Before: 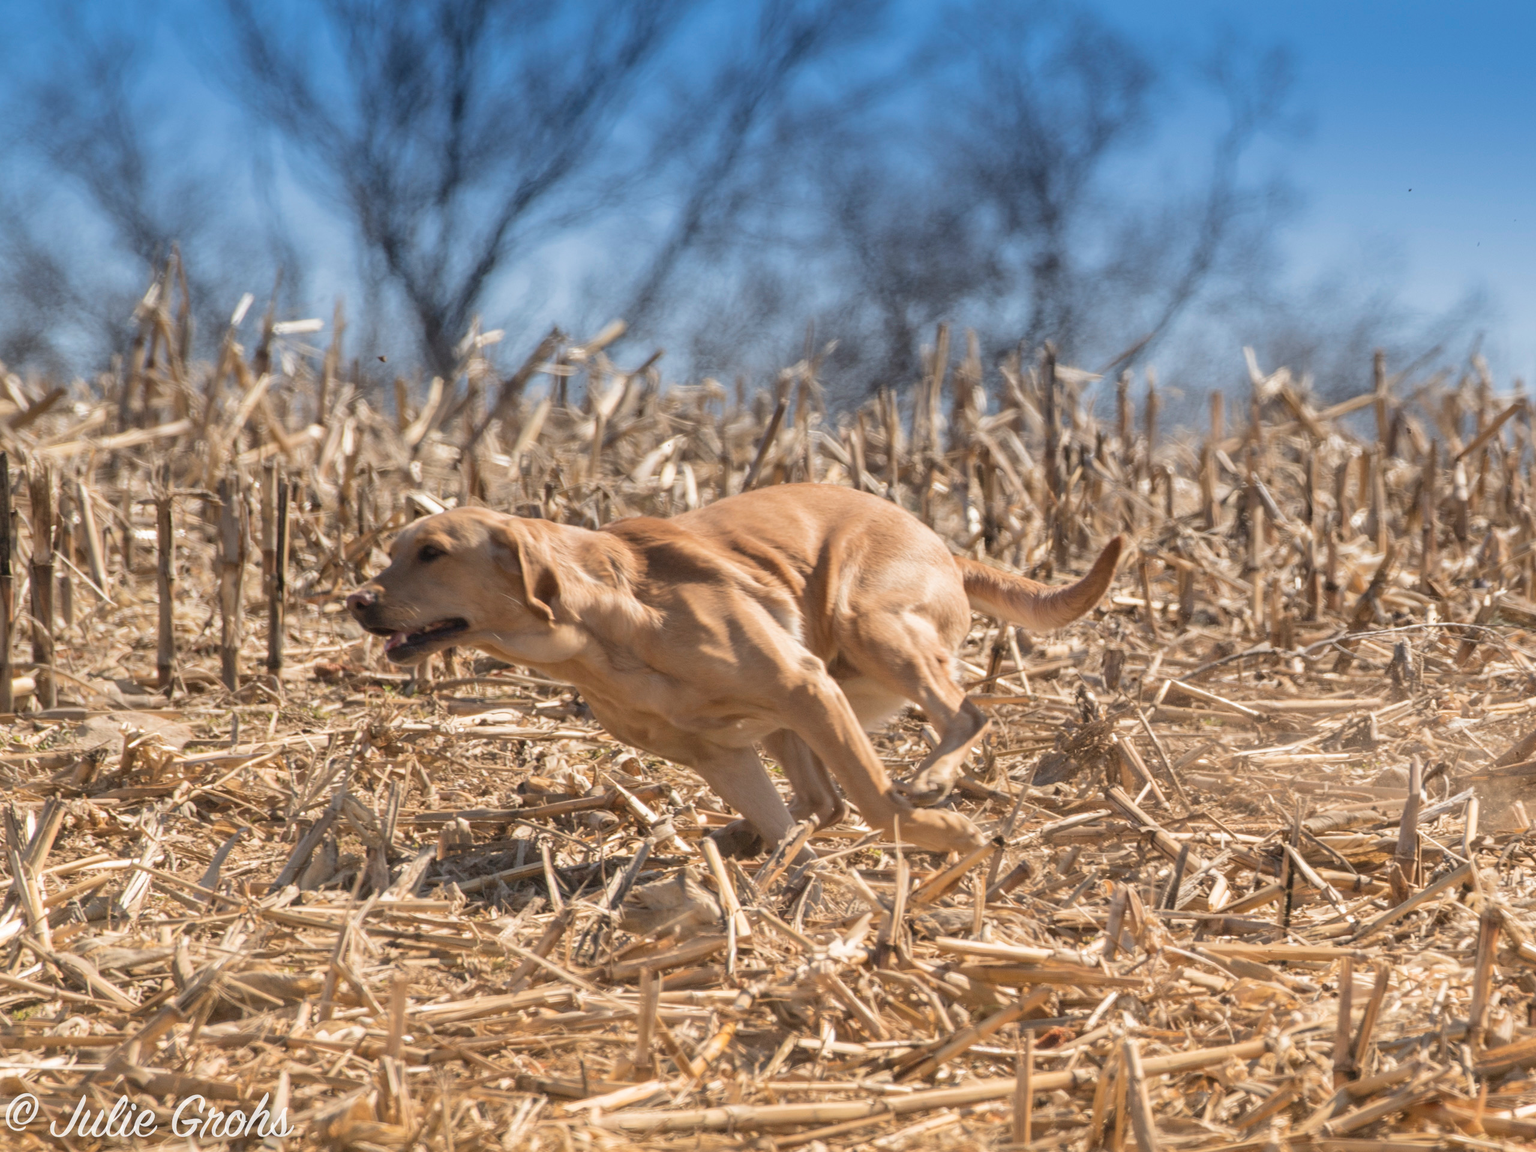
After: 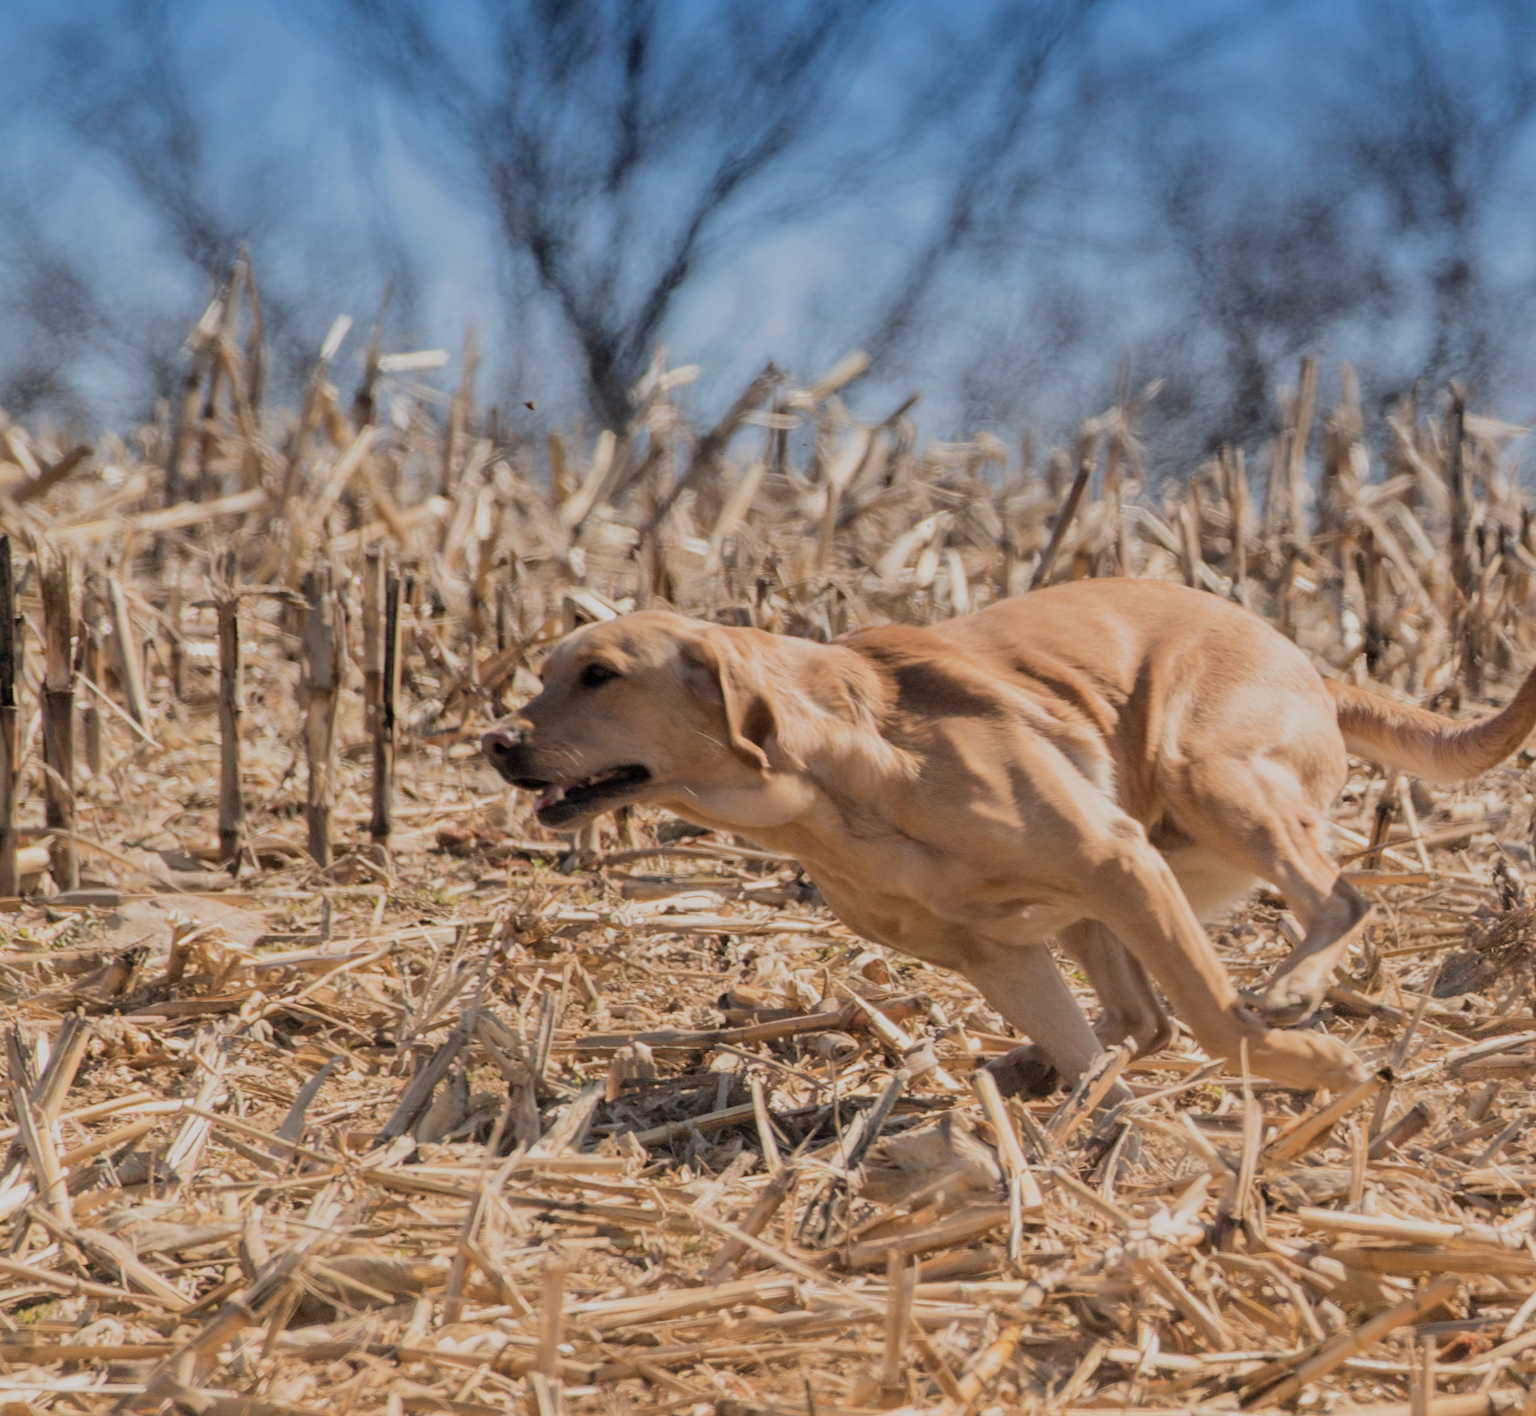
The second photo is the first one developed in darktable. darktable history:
filmic rgb: black relative exposure -9.27 EV, white relative exposure 6.76 EV, threshold 2.96 EV, hardness 3.1, contrast 1.051, enable highlight reconstruction true
crop: top 5.814%, right 27.903%, bottom 5.533%
